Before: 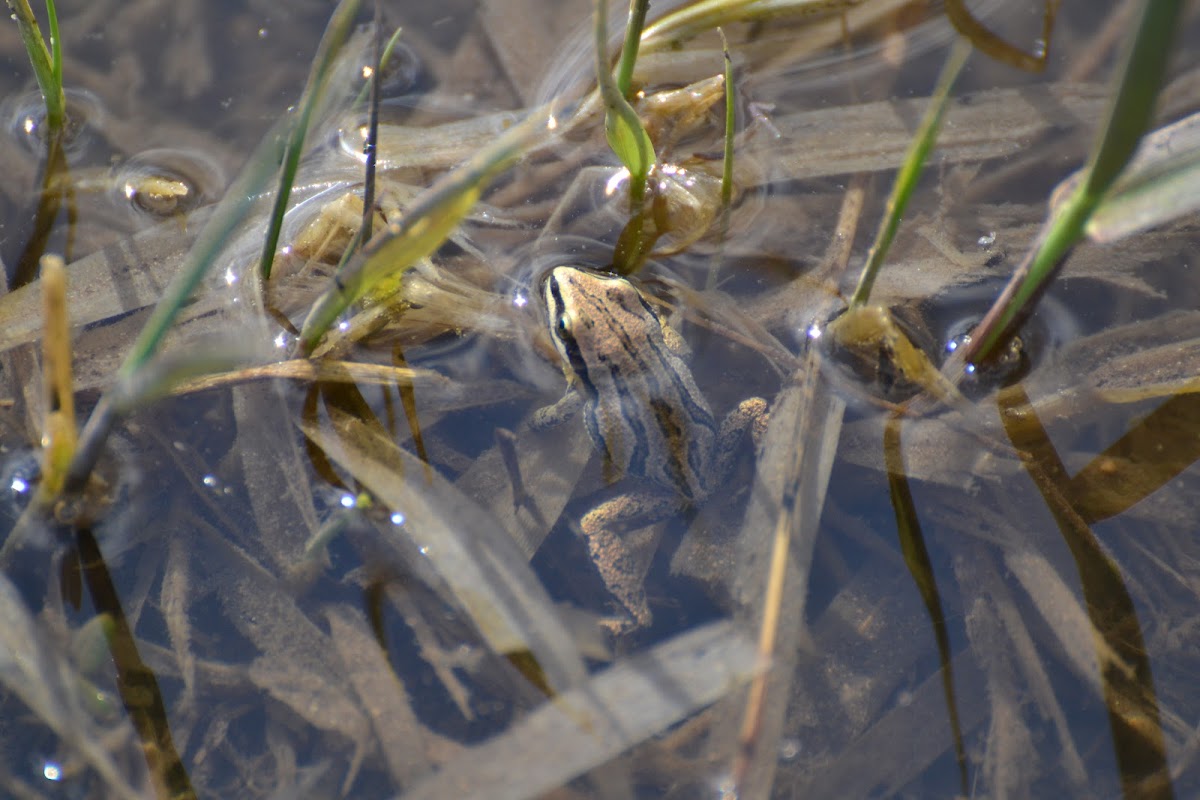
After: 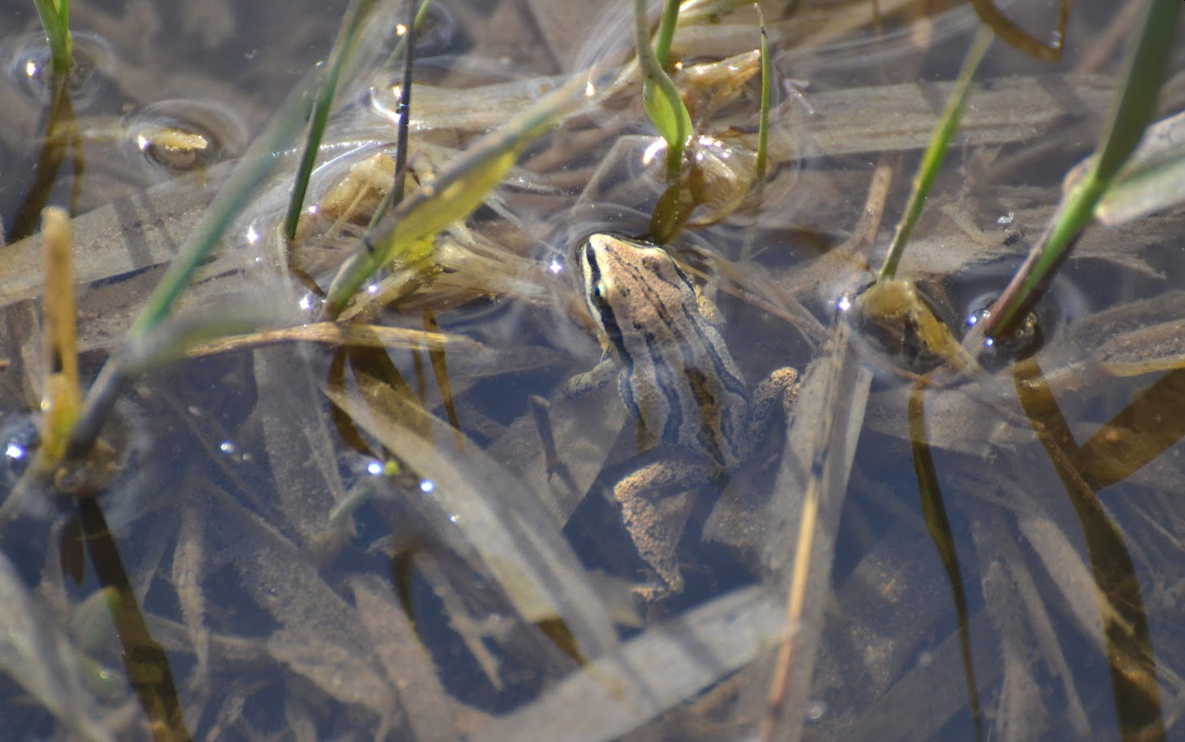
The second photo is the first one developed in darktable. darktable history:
rotate and perspective: rotation 0.679°, lens shift (horizontal) 0.136, crop left 0.009, crop right 0.991, crop top 0.078, crop bottom 0.95
exposure: black level correction -0.005, exposure 0.054 EV, compensate highlight preservation false
crop: top 0.05%, bottom 0.098%
